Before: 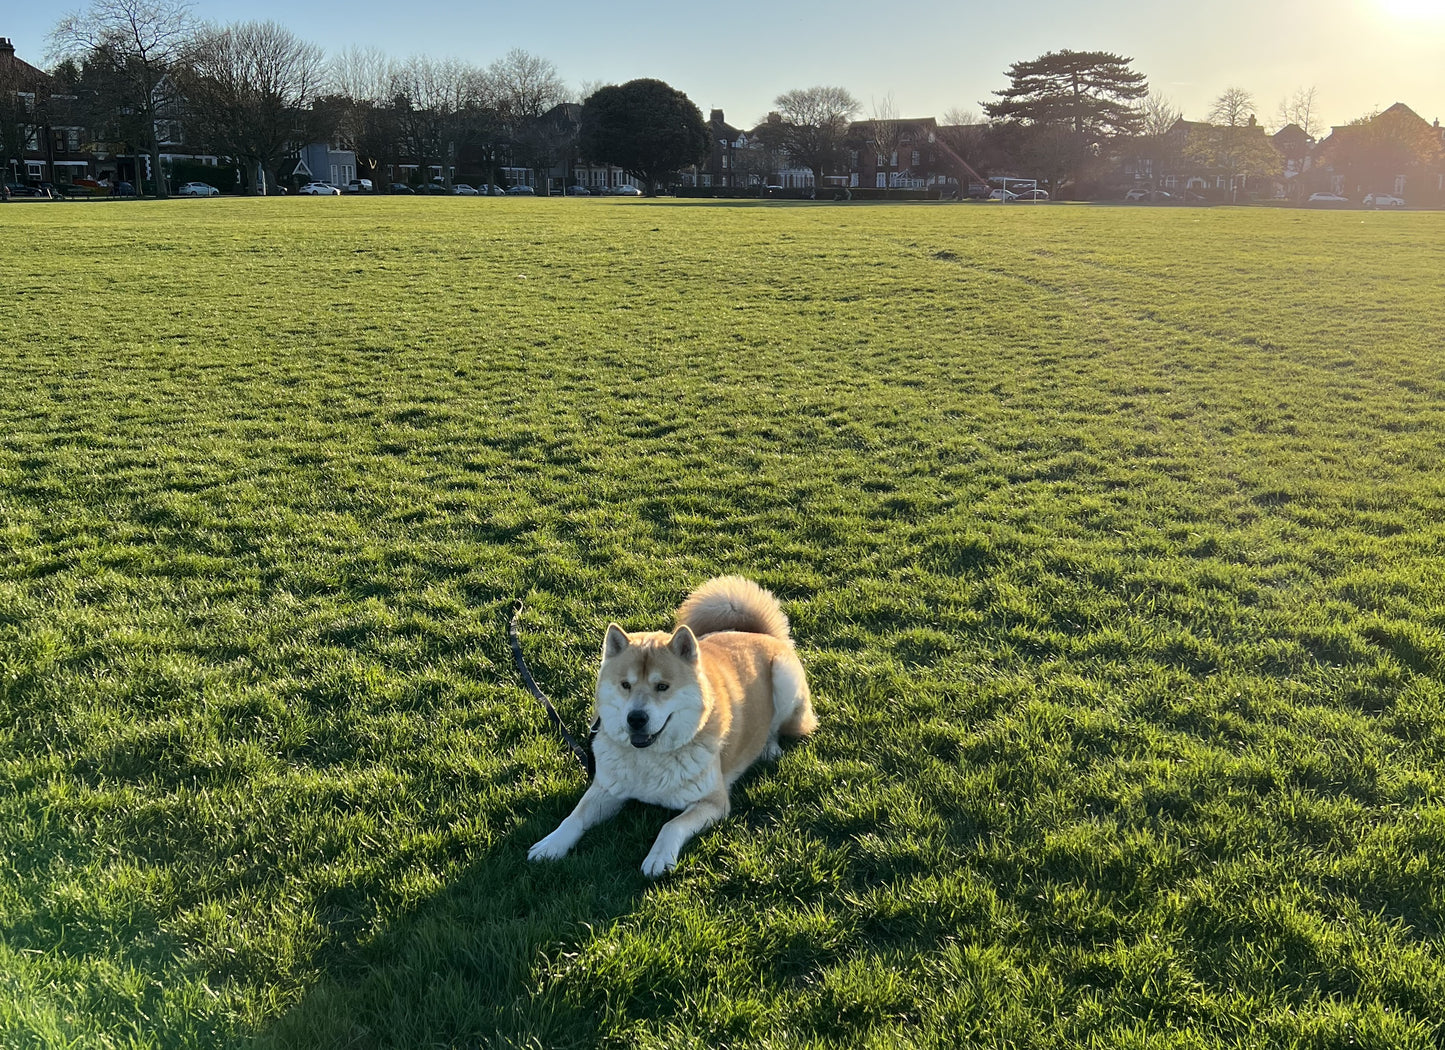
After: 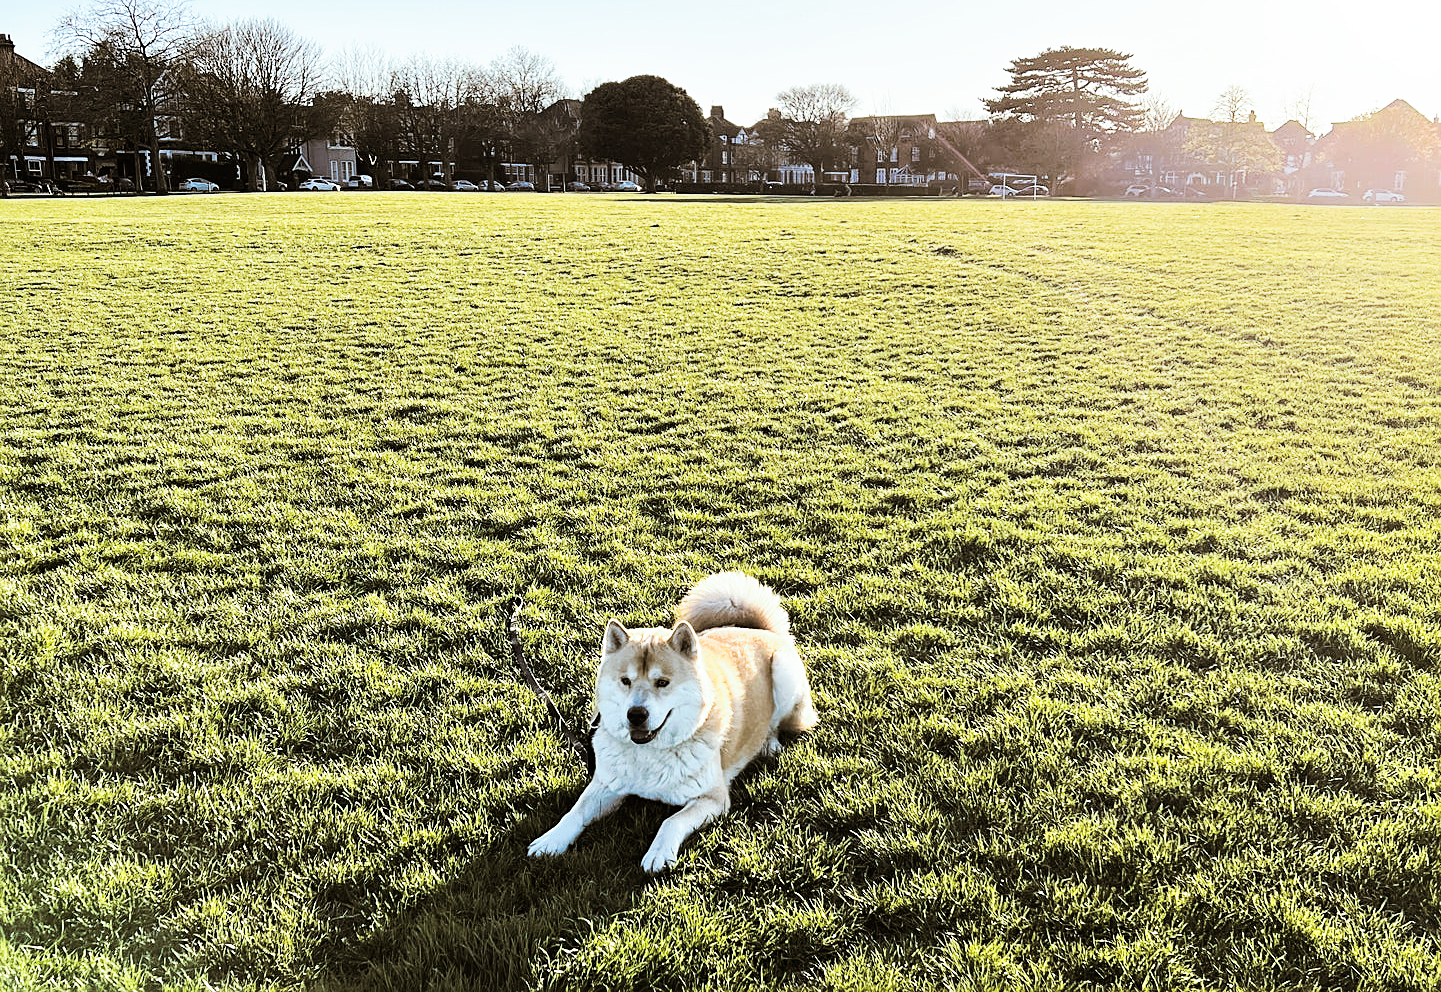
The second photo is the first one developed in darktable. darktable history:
sharpen: on, module defaults
crop: top 0.448%, right 0.264%, bottom 5.045%
split-toning: shadows › hue 37.98°, highlights › hue 185.58°, balance -55.261
color calibration: illuminant custom, x 0.348, y 0.366, temperature 4940.58 K
base curve: curves: ch0 [(0, 0) (0.007, 0.004) (0.027, 0.03) (0.046, 0.07) (0.207, 0.54) (0.442, 0.872) (0.673, 0.972) (1, 1)], preserve colors none
